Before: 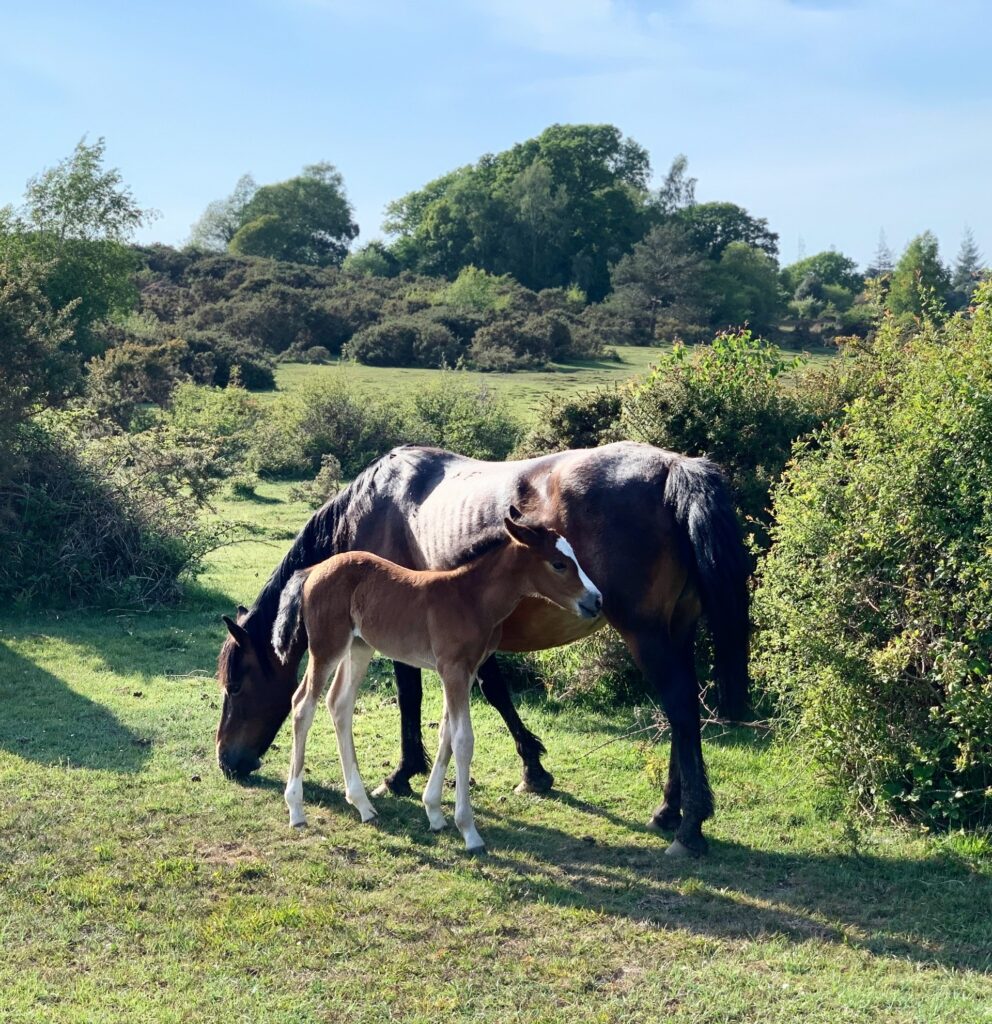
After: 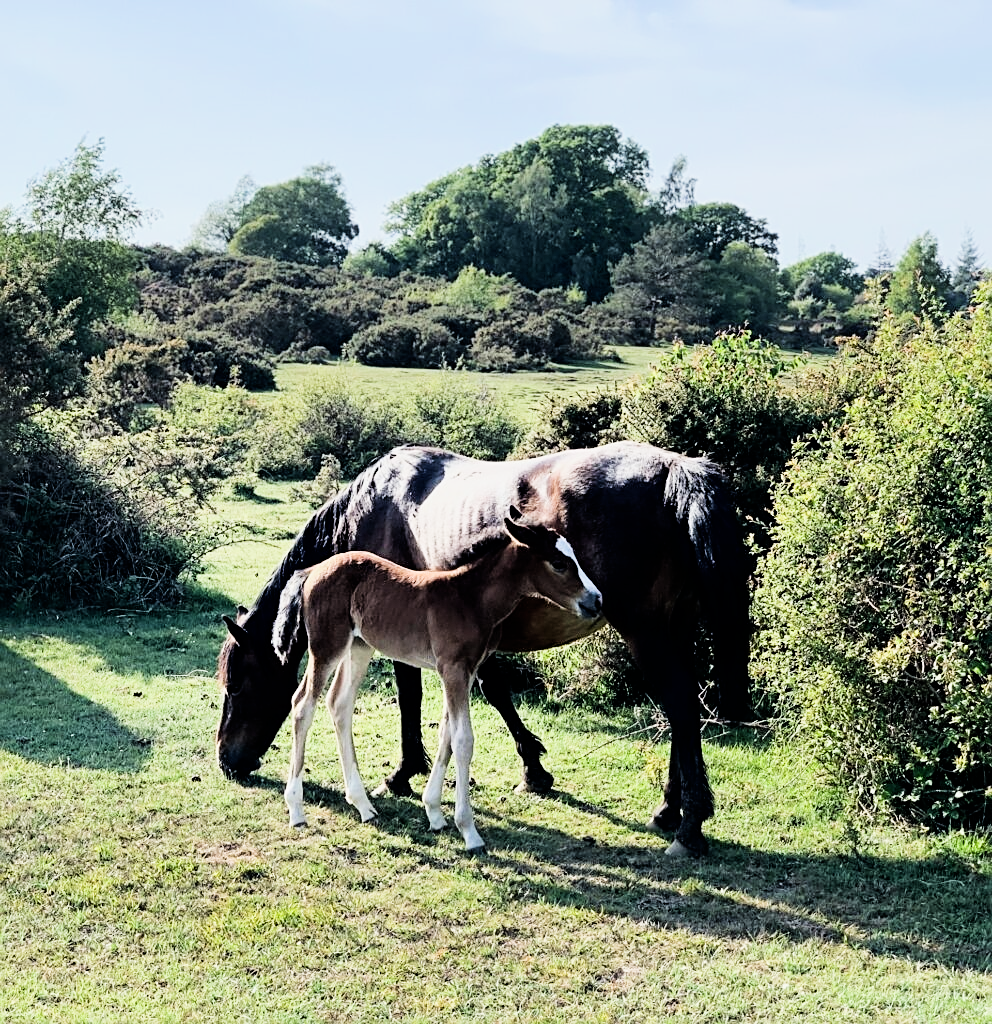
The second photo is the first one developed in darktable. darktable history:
sharpen: on, module defaults
filmic rgb: black relative exposure -5 EV, hardness 2.88, contrast 1.4, highlights saturation mix -30%
exposure: exposure 0.6 EV, compensate highlight preservation false
